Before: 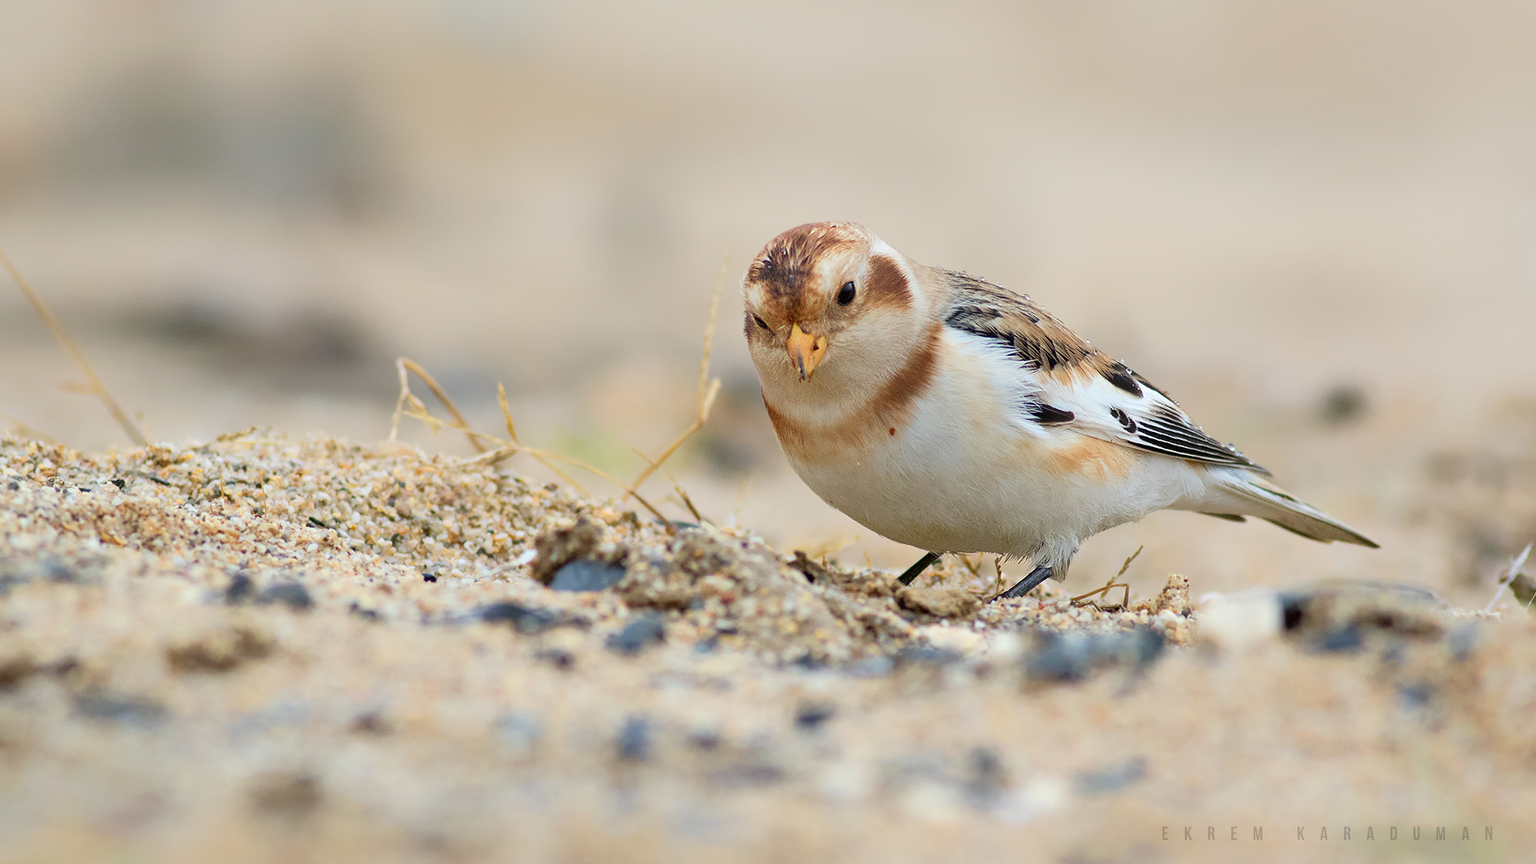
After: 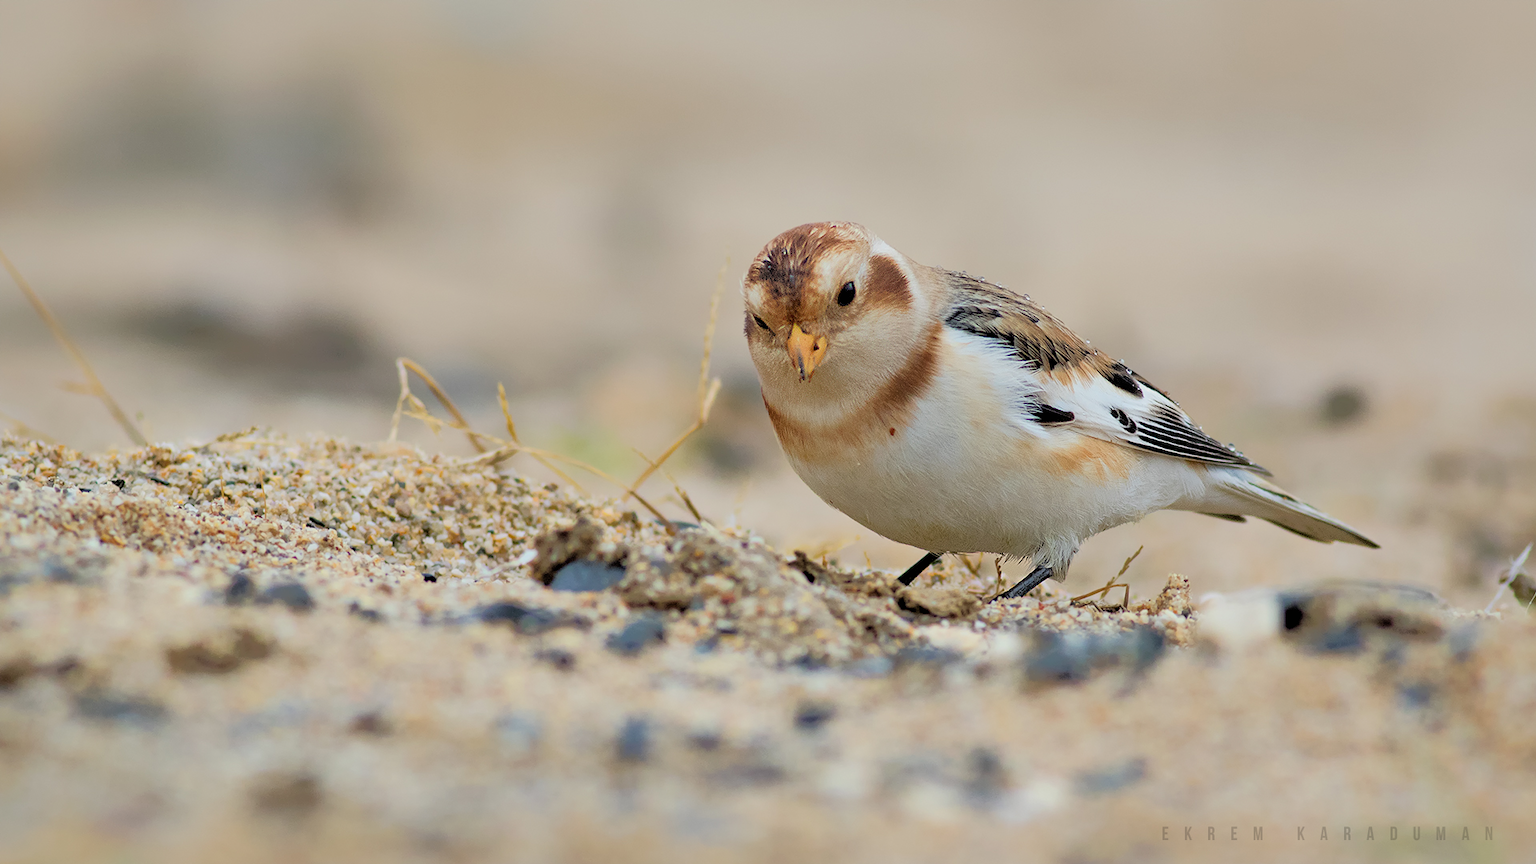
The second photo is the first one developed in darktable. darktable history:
shadows and highlights: on, module defaults
filmic rgb: black relative exposure -3.91 EV, white relative exposure 3.14 EV, hardness 2.87
